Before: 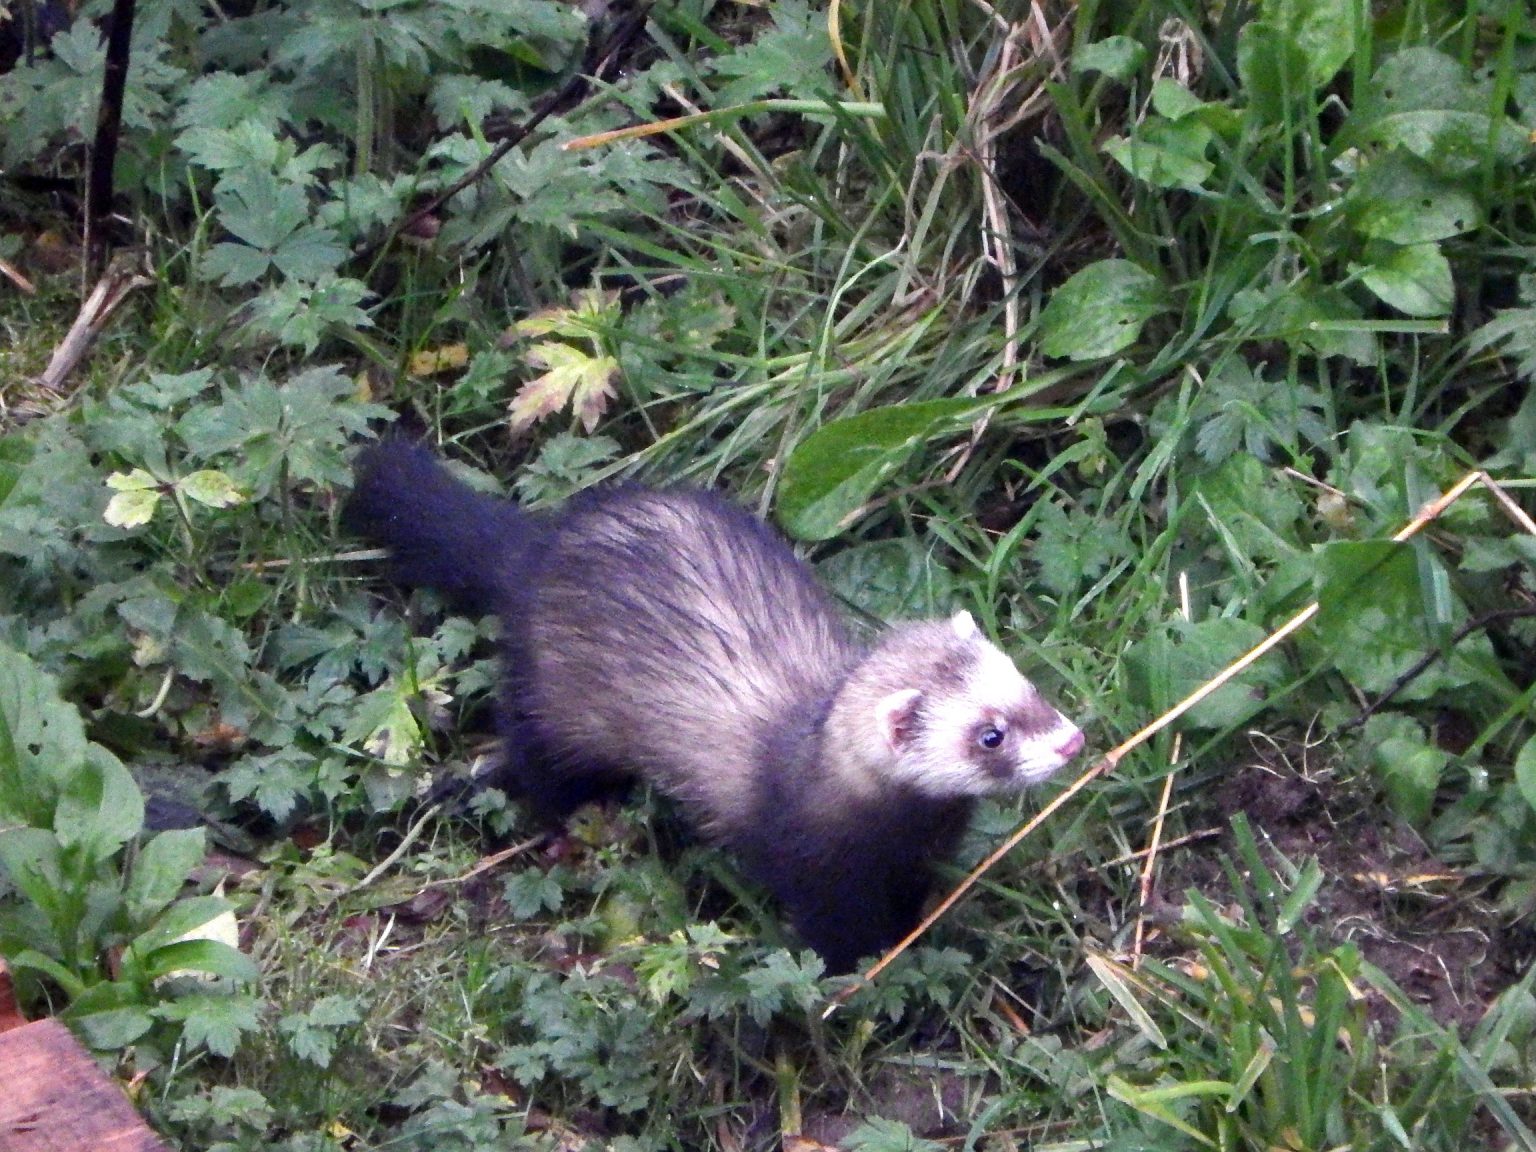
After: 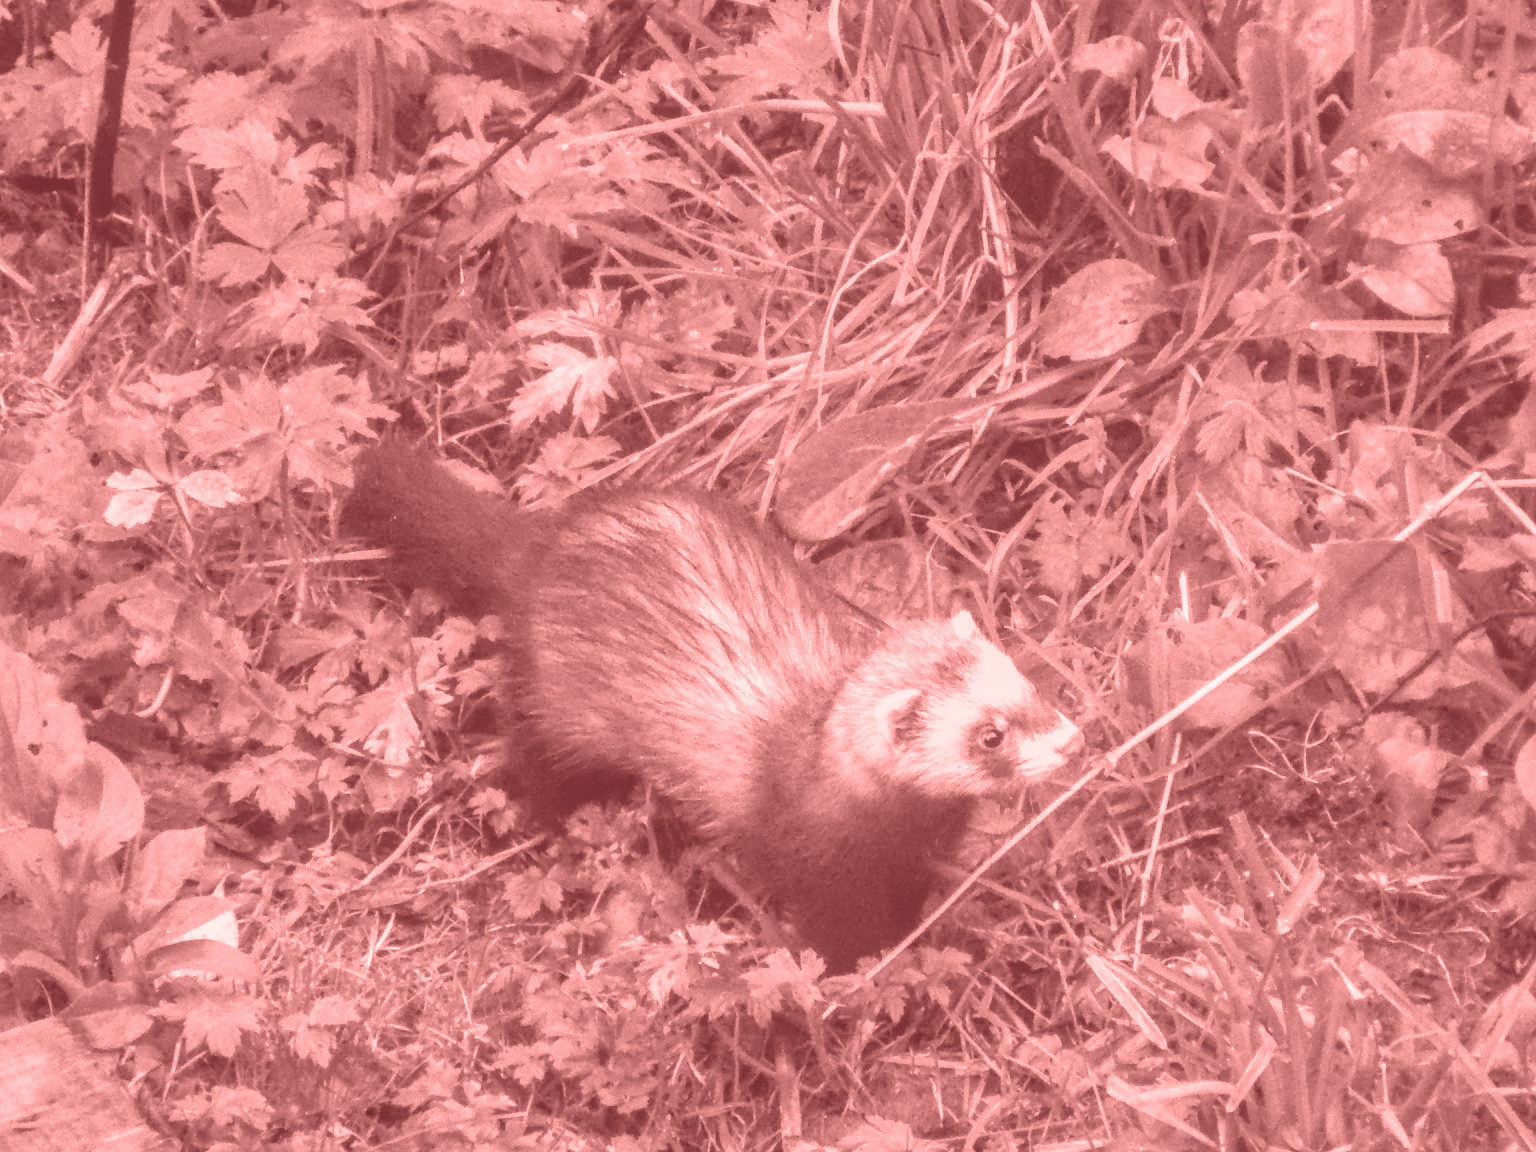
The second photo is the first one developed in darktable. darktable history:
shadows and highlights: low approximation 0.01, soften with gaussian
colorize: saturation 51%, source mix 50.67%, lightness 50.67%
local contrast: highlights 19%, detail 186%
